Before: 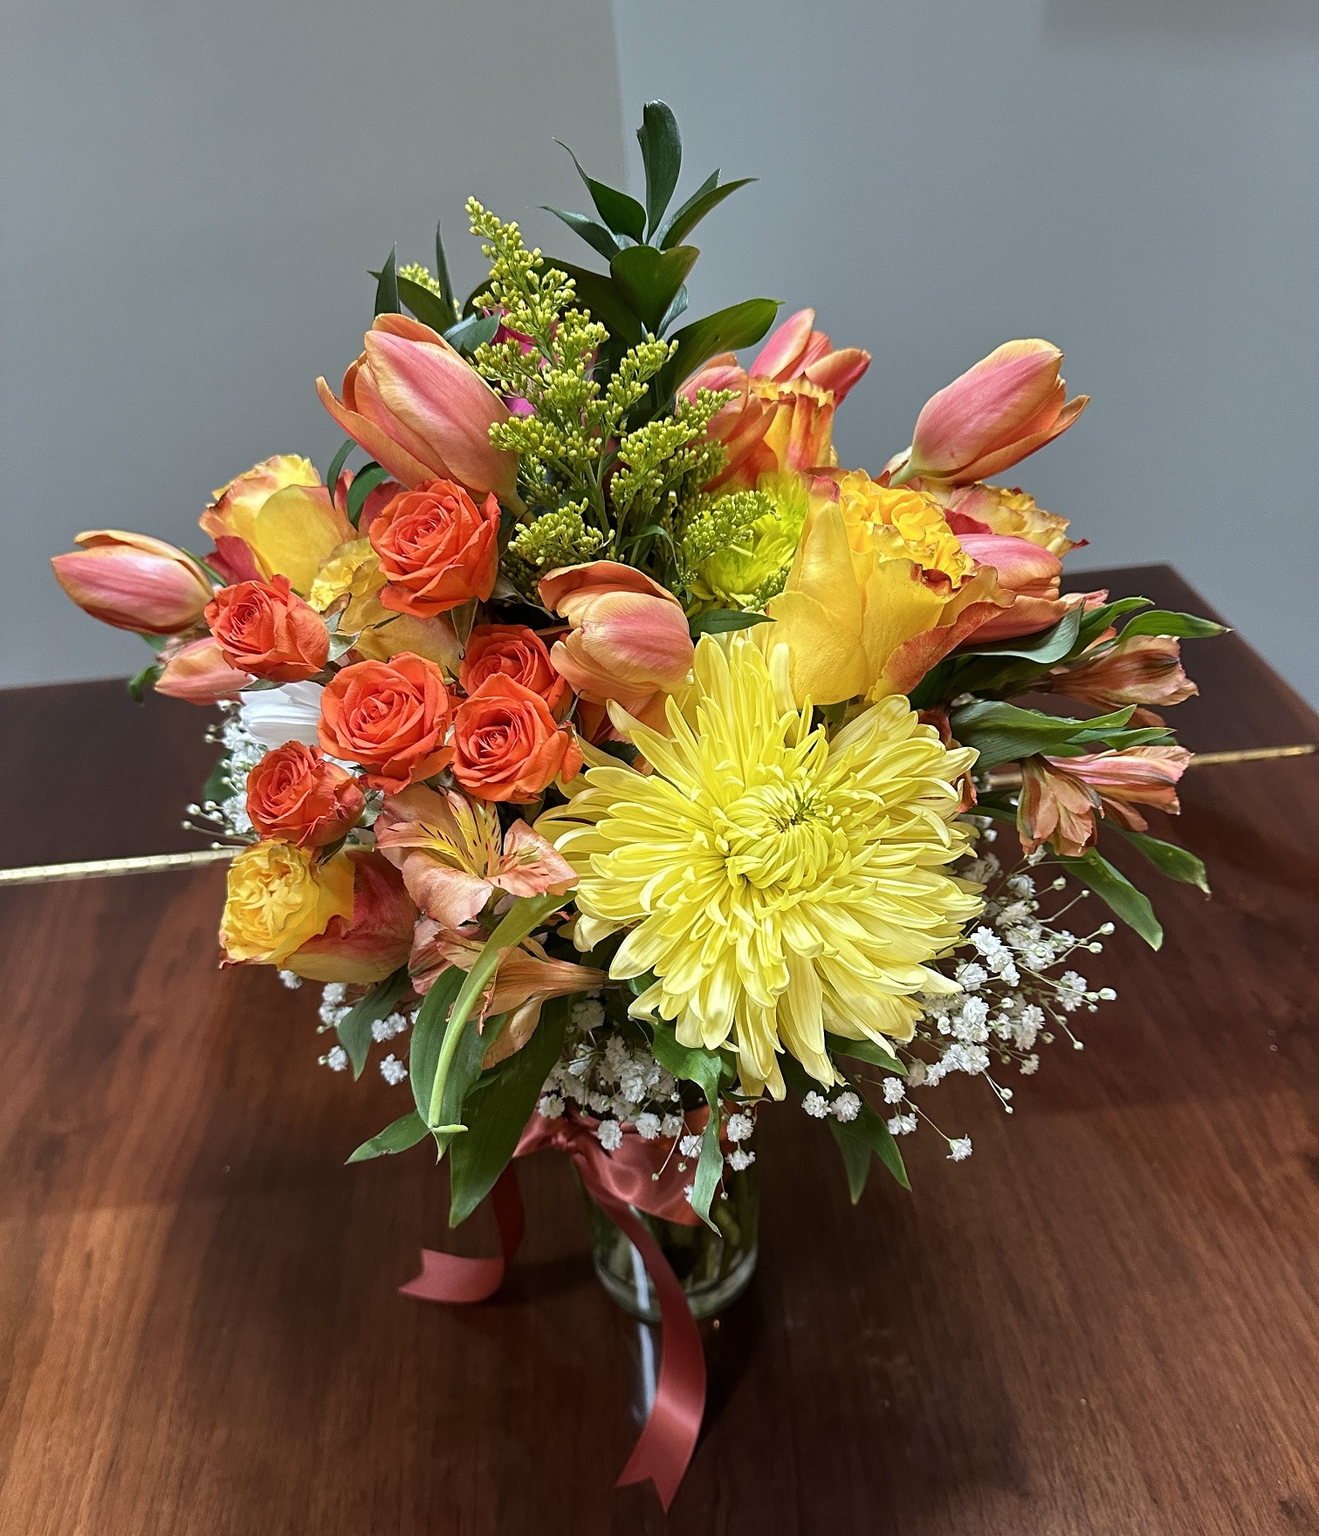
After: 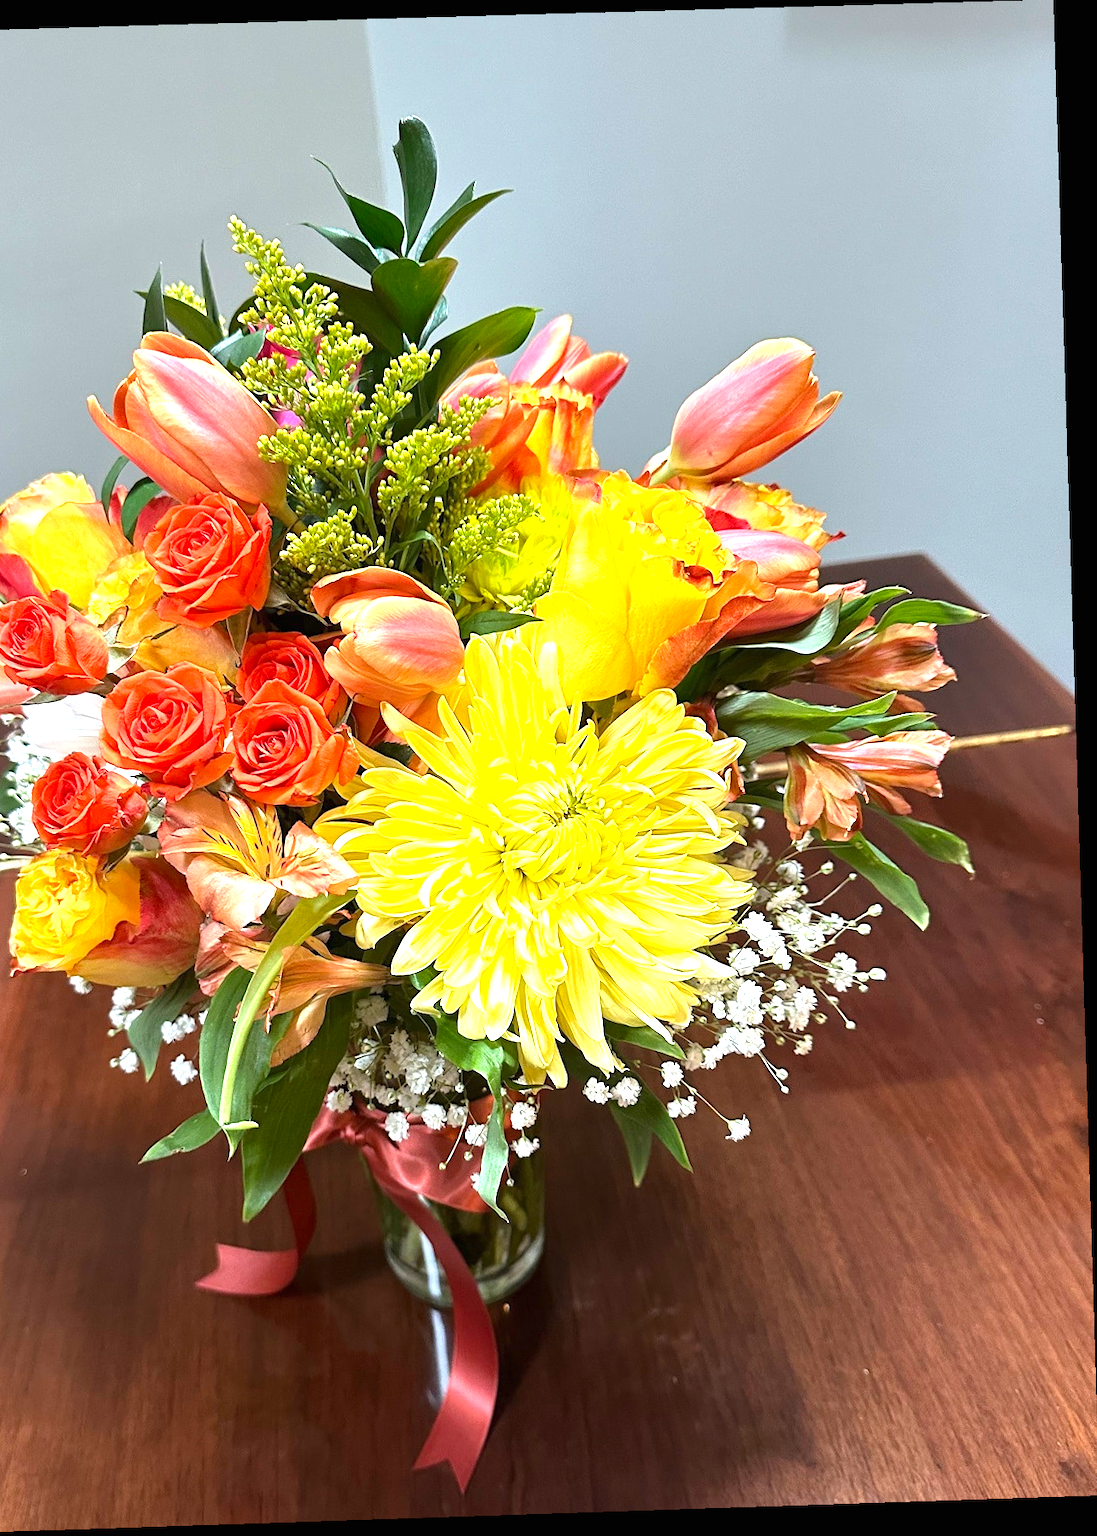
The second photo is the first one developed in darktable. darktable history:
rotate and perspective: rotation -1.77°, lens shift (horizontal) 0.004, automatic cropping off
crop: left 17.582%, bottom 0.031%
exposure: black level correction 0, exposure 1.1 EV, compensate exposure bias true, compensate highlight preservation false
